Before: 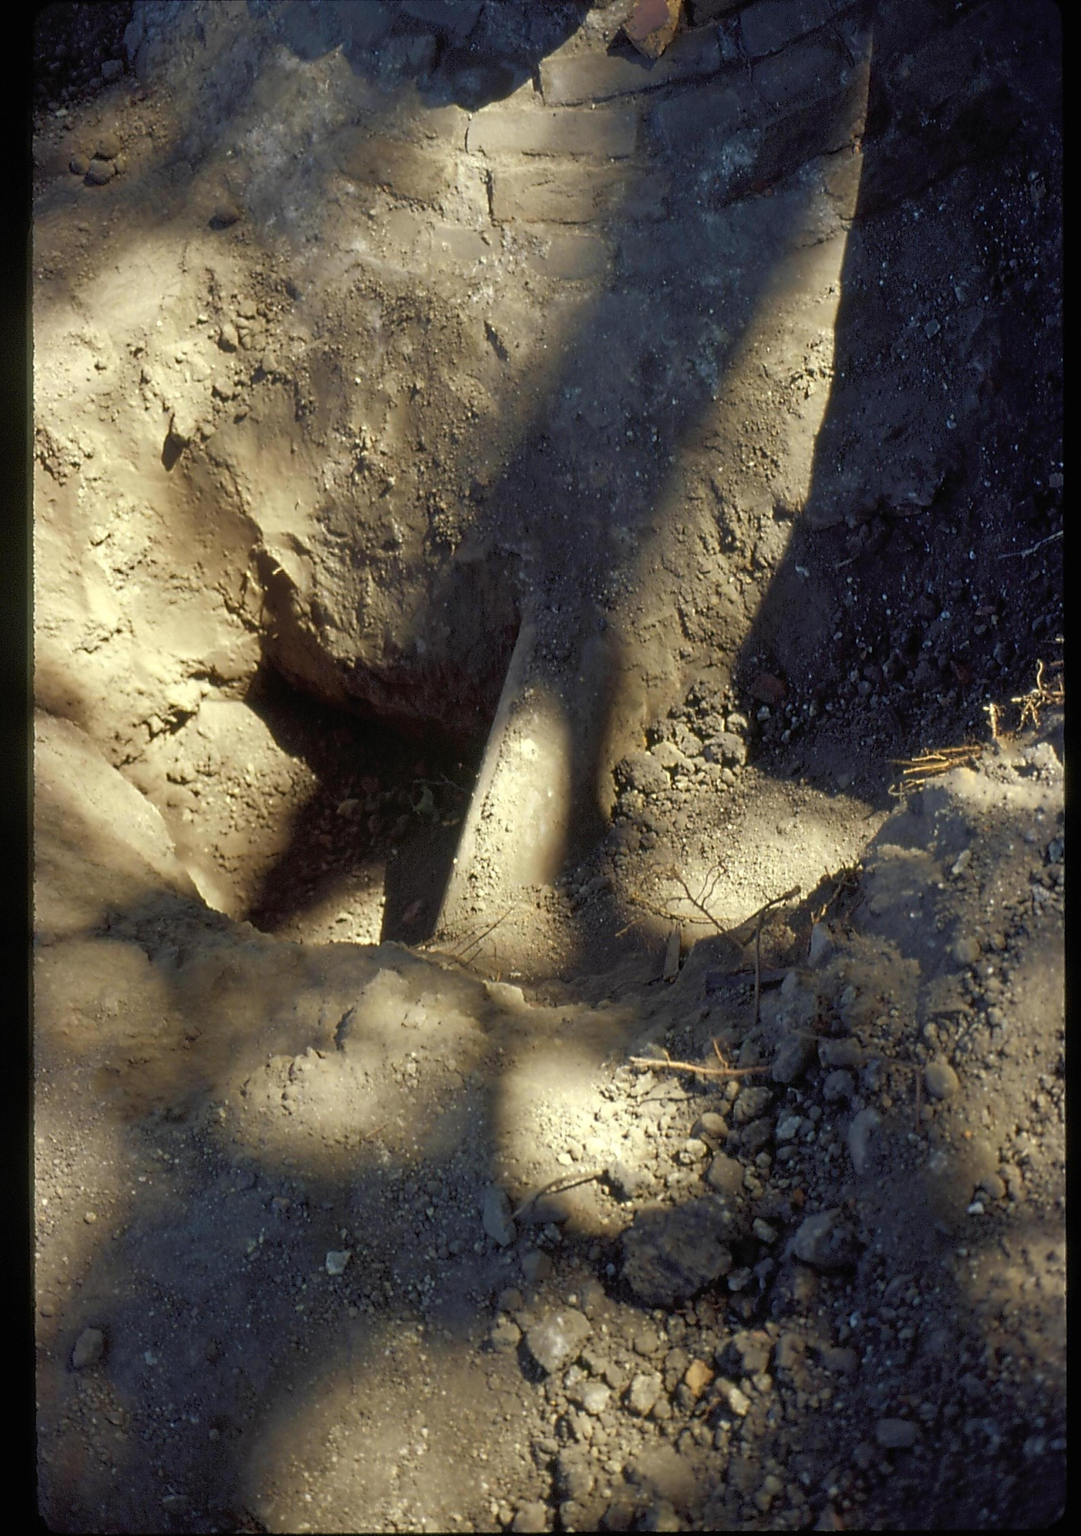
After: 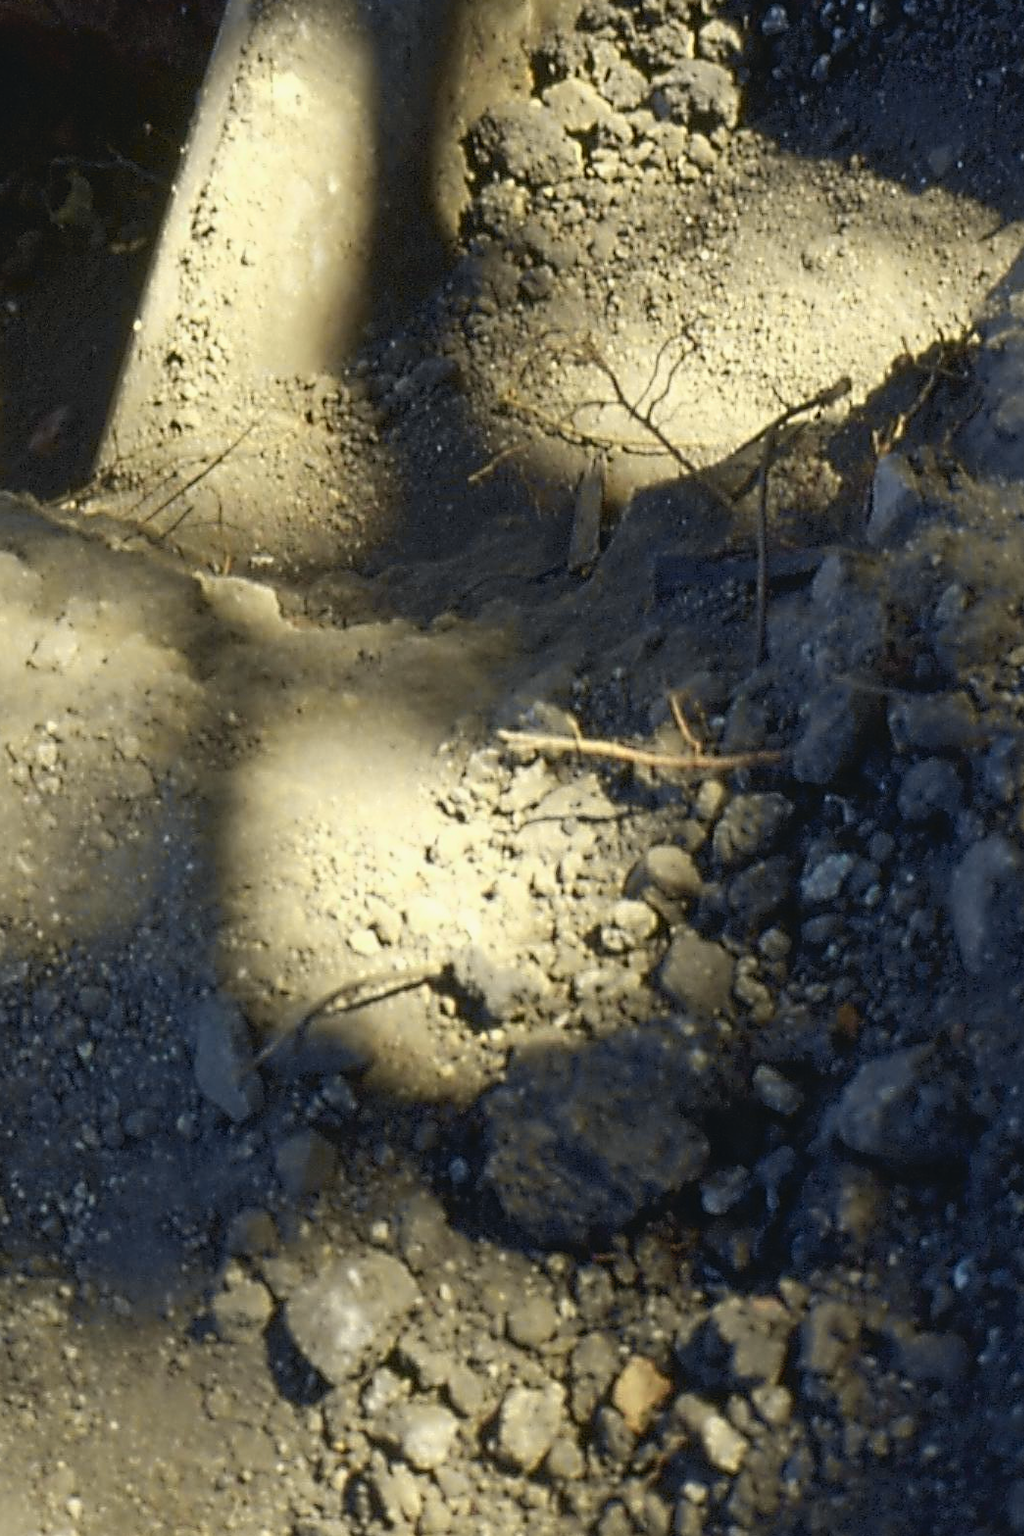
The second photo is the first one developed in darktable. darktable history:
crop: left 35.976%, top 45.819%, right 18.162%, bottom 5.807%
tone curve: curves: ch0 [(0, 0.039) (0.104, 0.103) (0.273, 0.267) (0.448, 0.487) (0.704, 0.761) (0.886, 0.922) (0.994, 0.971)]; ch1 [(0, 0) (0.335, 0.298) (0.446, 0.413) (0.485, 0.487) (0.515, 0.503) (0.566, 0.563) (0.641, 0.655) (1, 1)]; ch2 [(0, 0) (0.314, 0.301) (0.421, 0.411) (0.502, 0.494) (0.528, 0.54) (0.557, 0.559) (0.612, 0.62) (0.722, 0.686) (1, 1)], color space Lab, independent channels, preserve colors none
white balance: emerald 1
